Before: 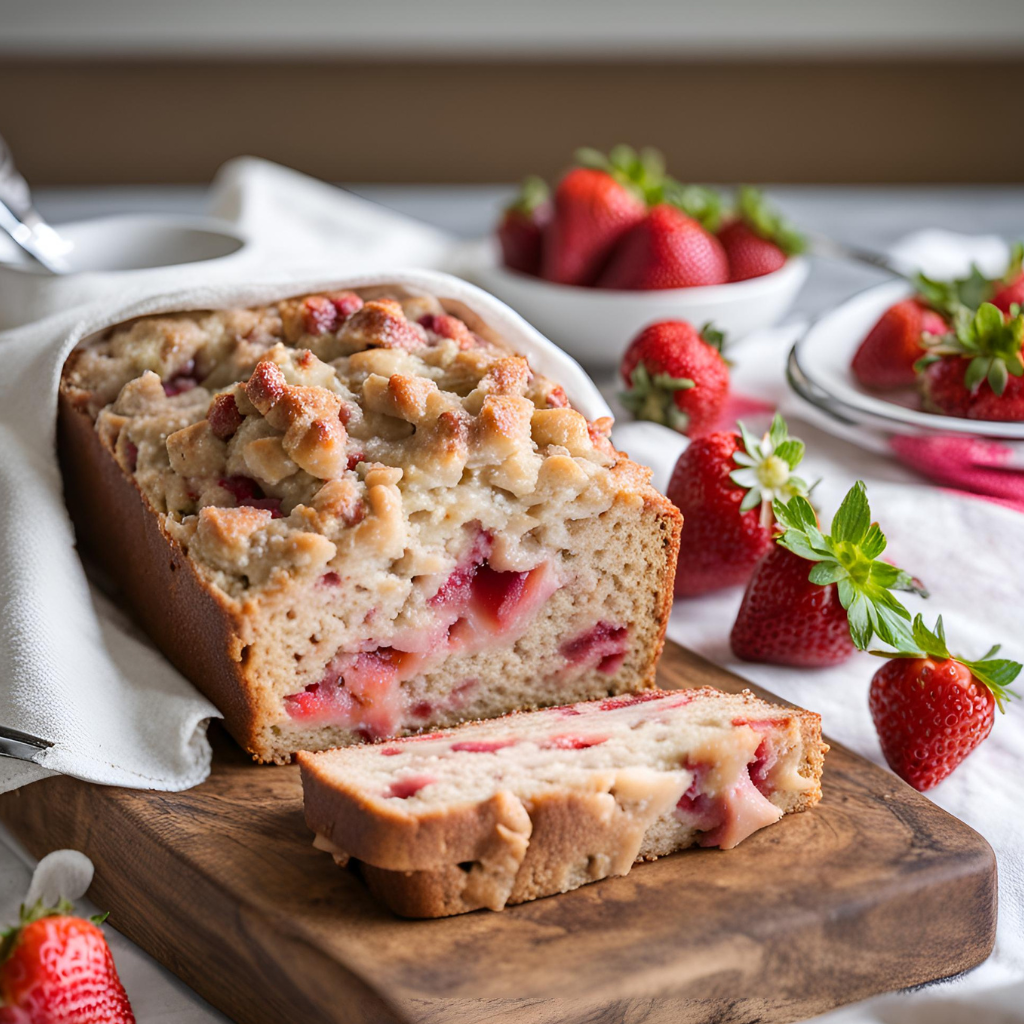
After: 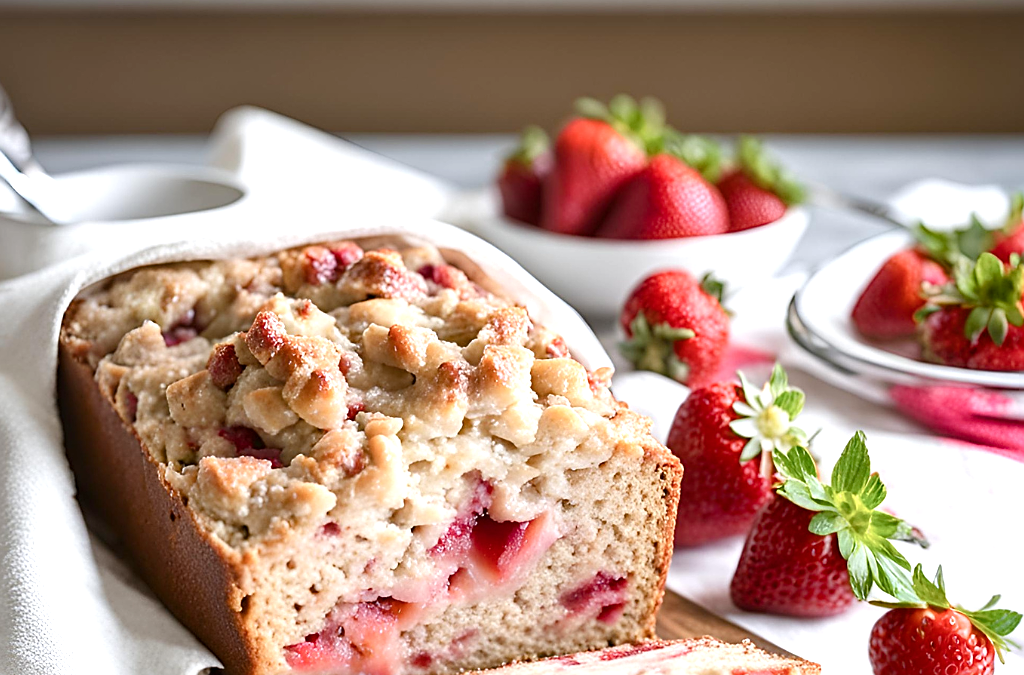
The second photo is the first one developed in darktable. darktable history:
exposure: black level correction 0, exposure 0.591 EV, compensate highlight preservation false
crop and rotate: top 4.917%, bottom 29.107%
sharpen: on, module defaults
color balance rgb: shadows lift › chroma 0.708%, shadows lift › hue 115.13°, perceptual saturation grading › global saturation 0.307%, perceptual saturation grading › highlights -19.787%, perceptual saturation grading › shadows 20.378%
